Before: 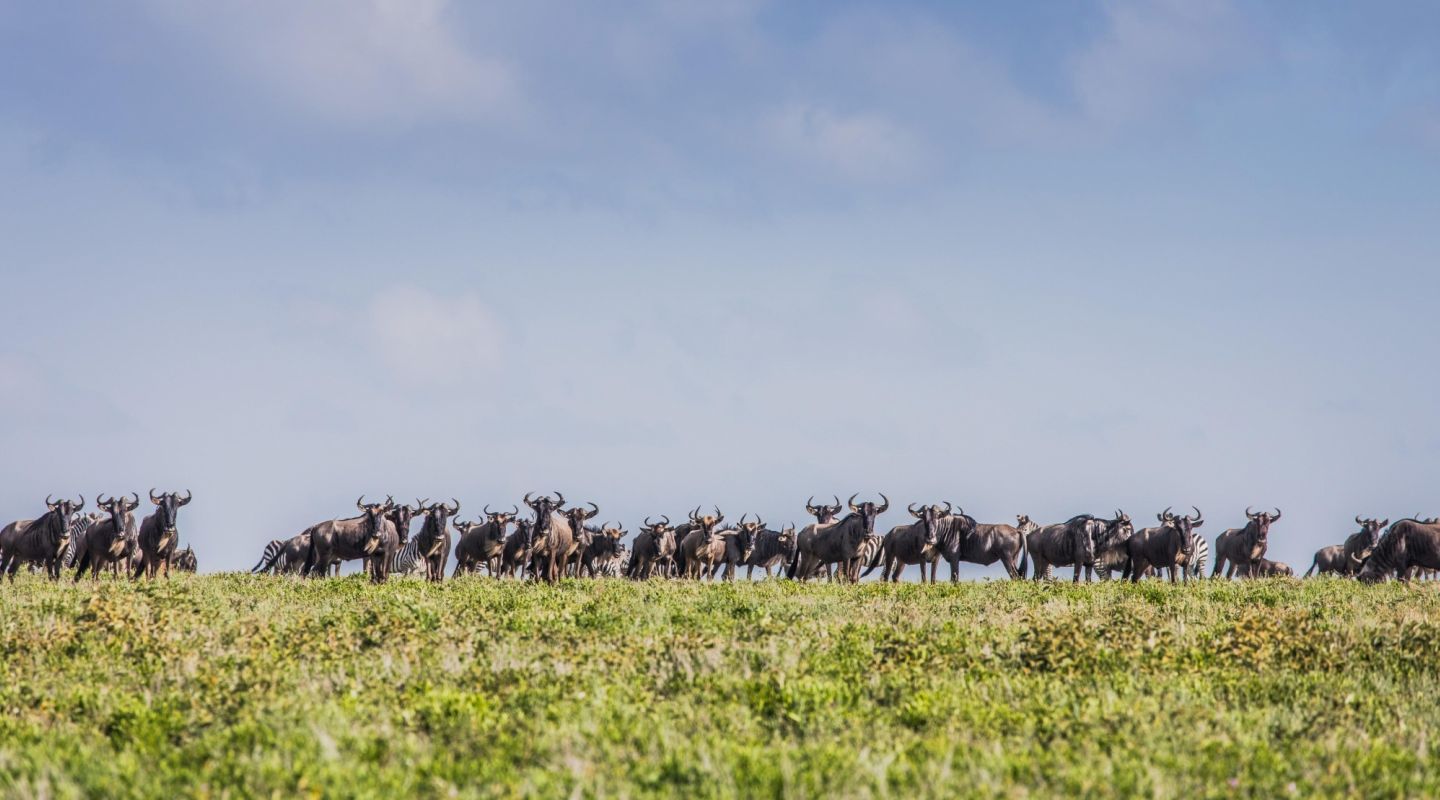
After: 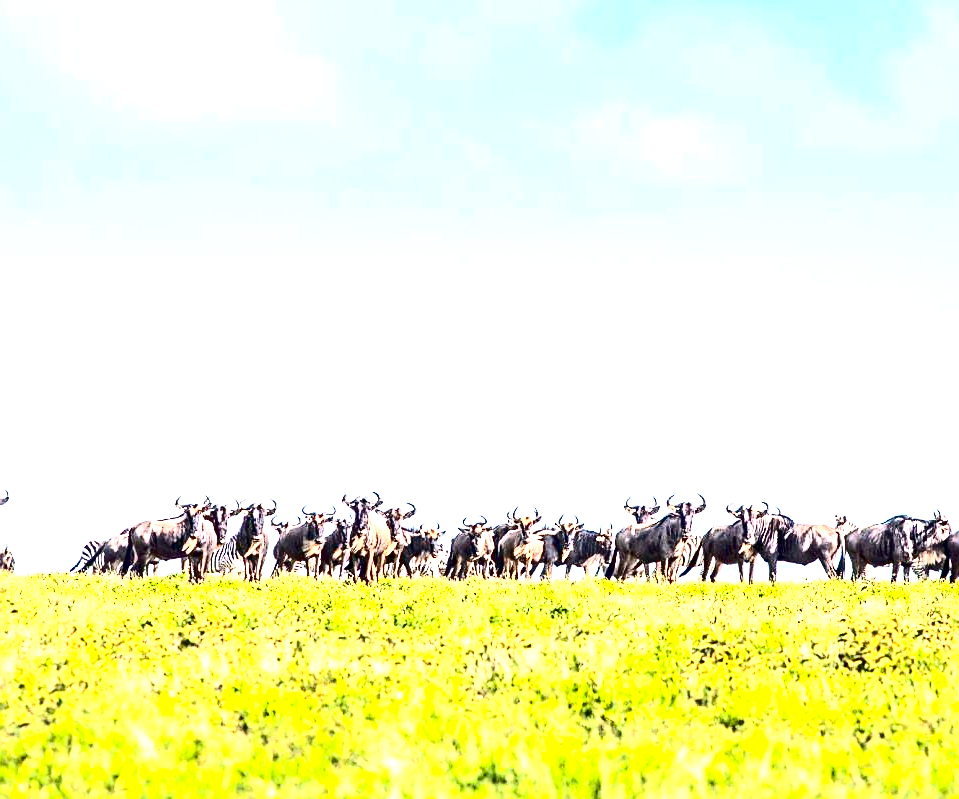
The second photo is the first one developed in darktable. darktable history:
exposure: black level correction 0.005, exposure 2.084 EV, compensate highlight preservation false
contrast brightness saturation: contrast 0.4, brightness 0.05, saturation 0.25
sharpen: on, module defaults
crop and rotate: left 12.673%, right 20.66%
